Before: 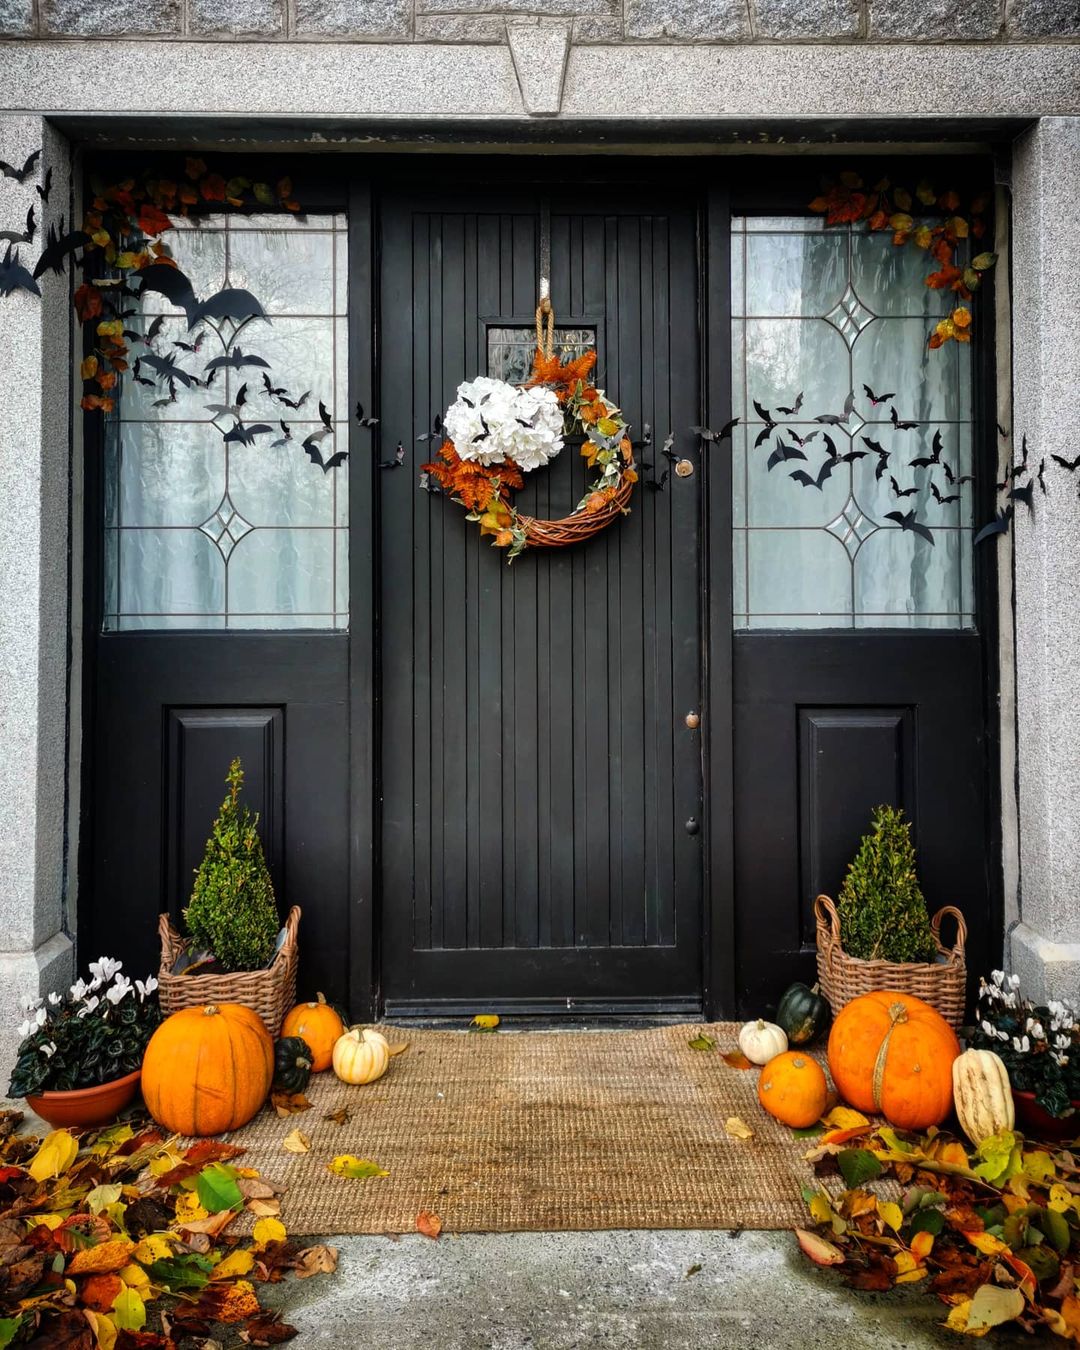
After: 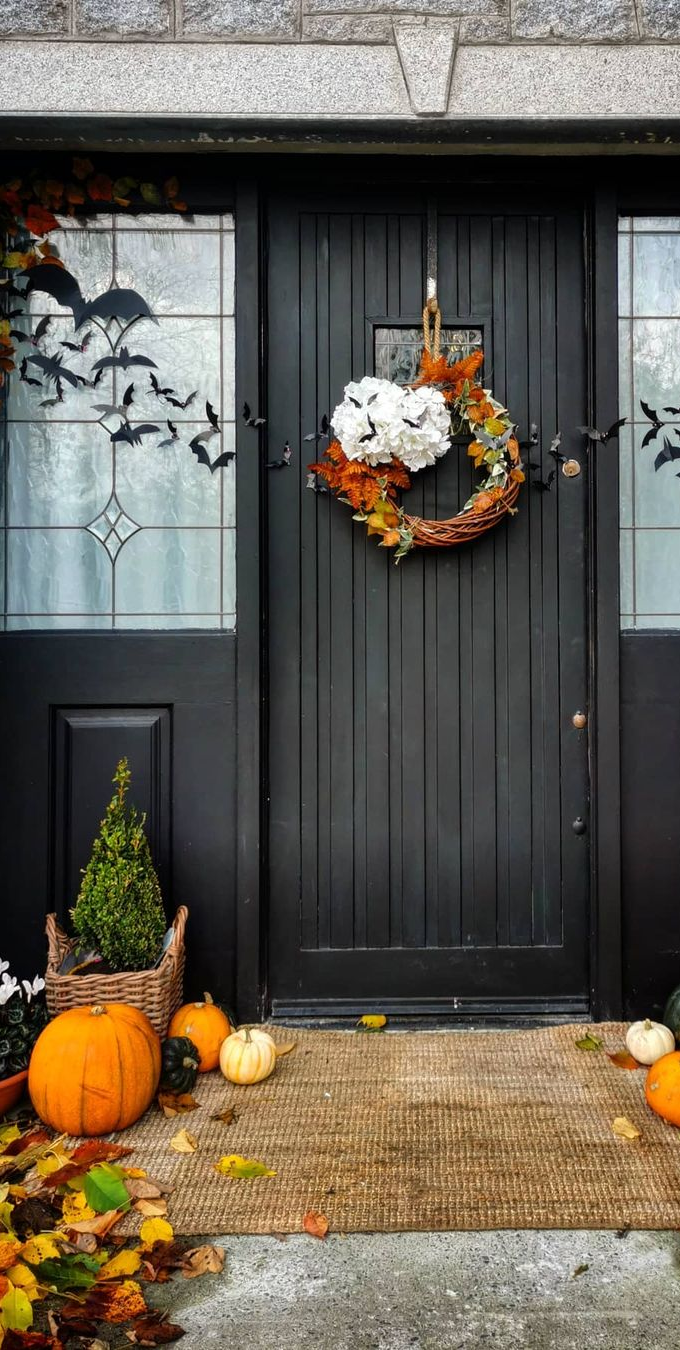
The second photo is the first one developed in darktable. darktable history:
crop: left 10.522%, right 26.515%
